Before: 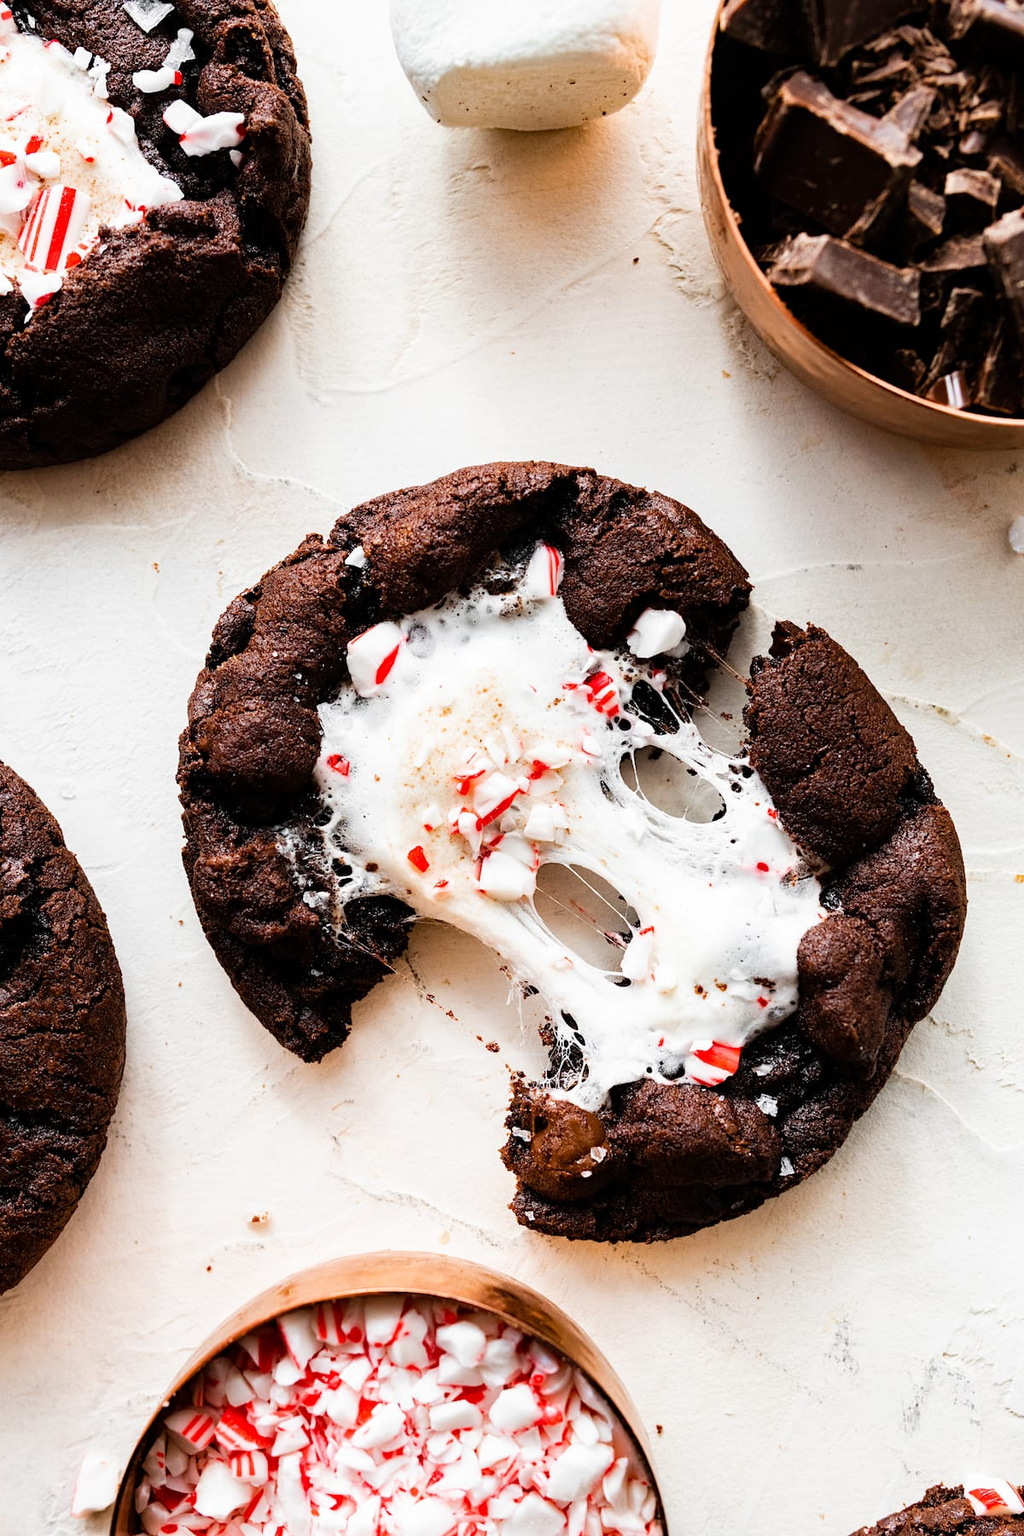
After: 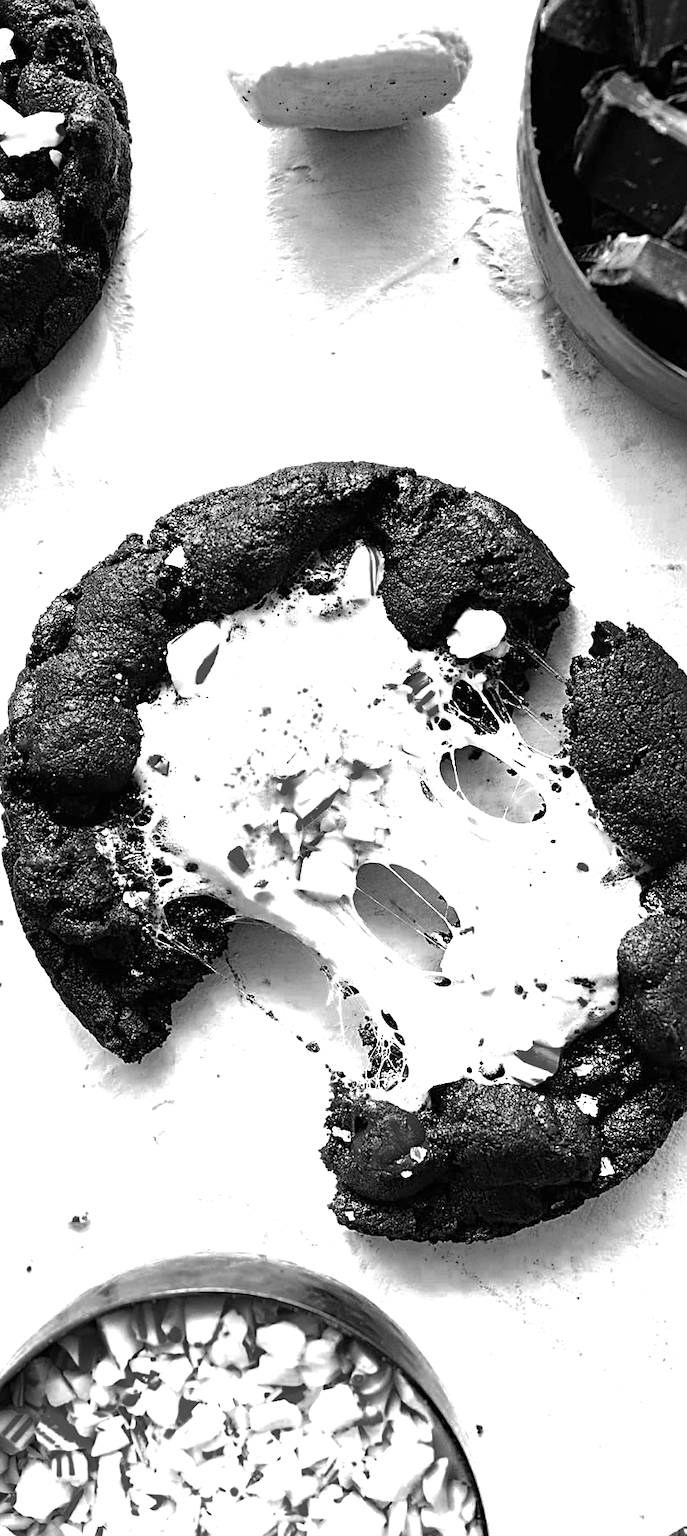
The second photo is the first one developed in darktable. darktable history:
color zones: curves: ch0 [(0.287, 0.048) (0.493, 0.484) (0.737, 0.816)]; ch1 [(0, 0) (0.143, 0) (0.286, 0) (0.429, 0) (0.571, 0) (0.714, 0) (0.857, 0)]
crop and rotate: left 17.66%, right 15.157%
exposure: black level correction 0, exposure 0.951 EV, compensate highlight preservation false
tone curve: curves: ch0 [(0, 0) (0.003, 0.003) (0.011, 0.012) (0.025, 0.027) (0.044, 0.048) (0.069, 0.076) (0.1, 0.109) (0.136, 0.148) (0.177, 0.194) (0.224, 0.245) (0.277, 0.303) (0.335, 0.366) (0.399, 0.436) (0.468, 0.511) (0.543, 0.593) (0.623, 0.681) (0.709, 0.775) (0.801, 0.875) (0.898, 0.954) (1, 1)], color space Lab, linked channels, preserve colors none
velvia: on, module defaults
sharpen: on, module defaults
